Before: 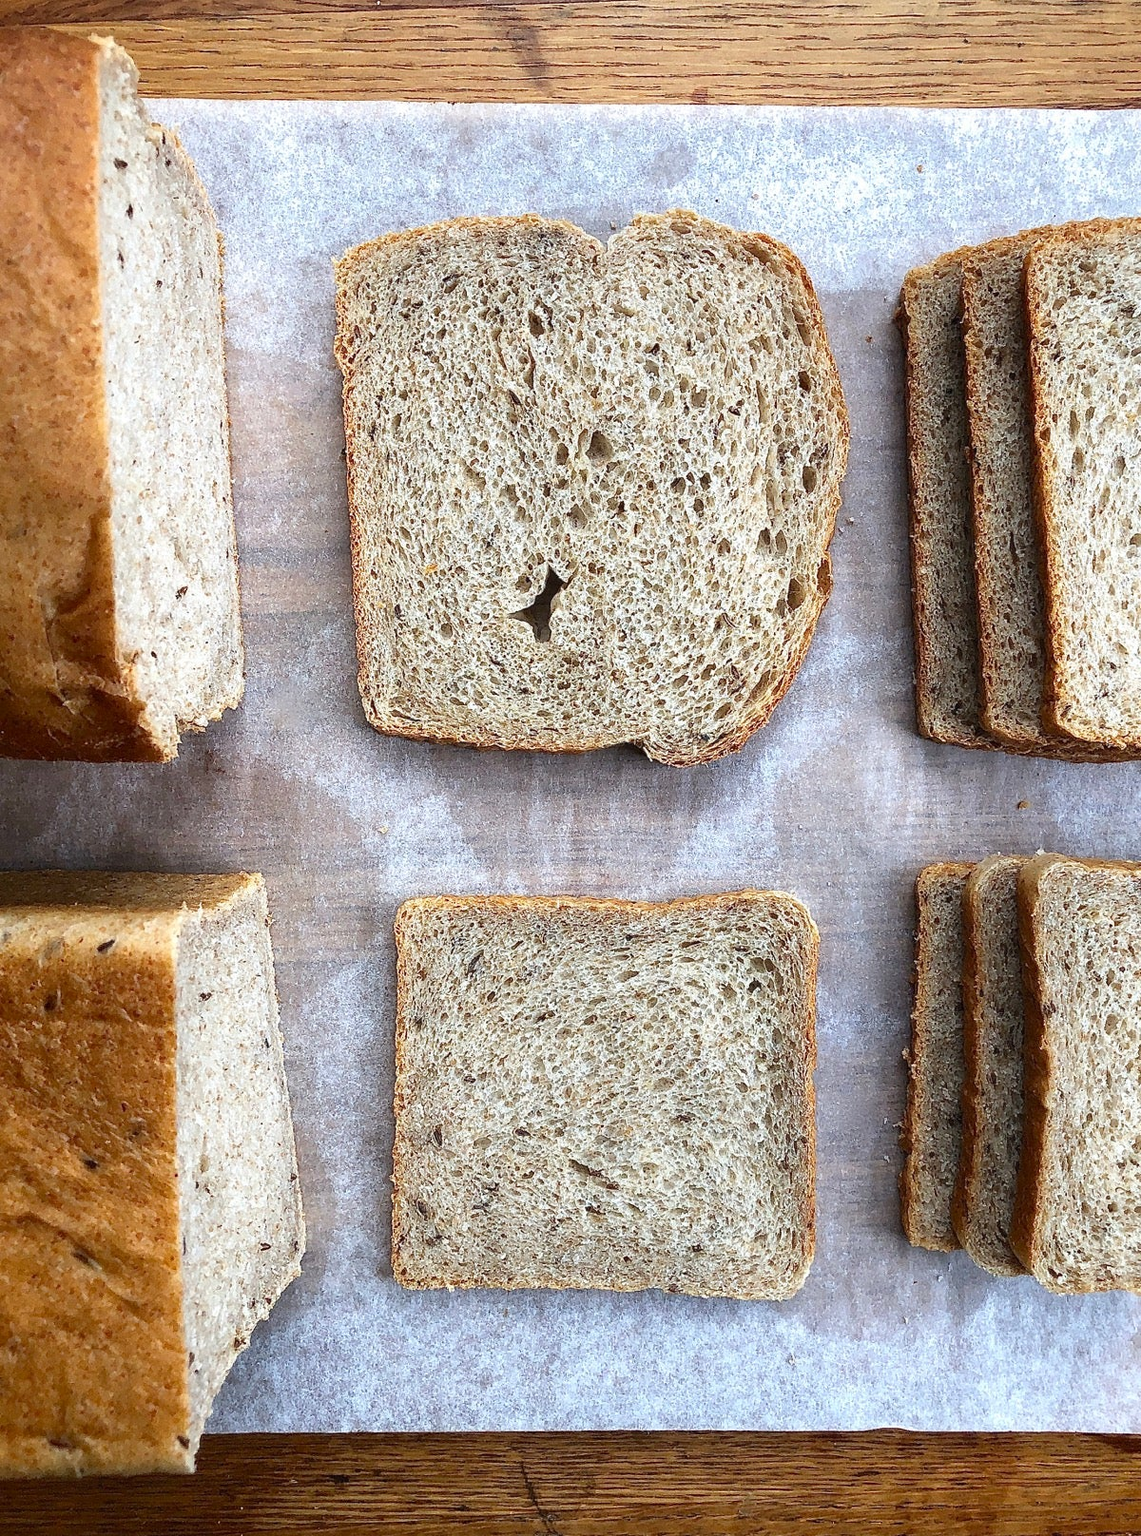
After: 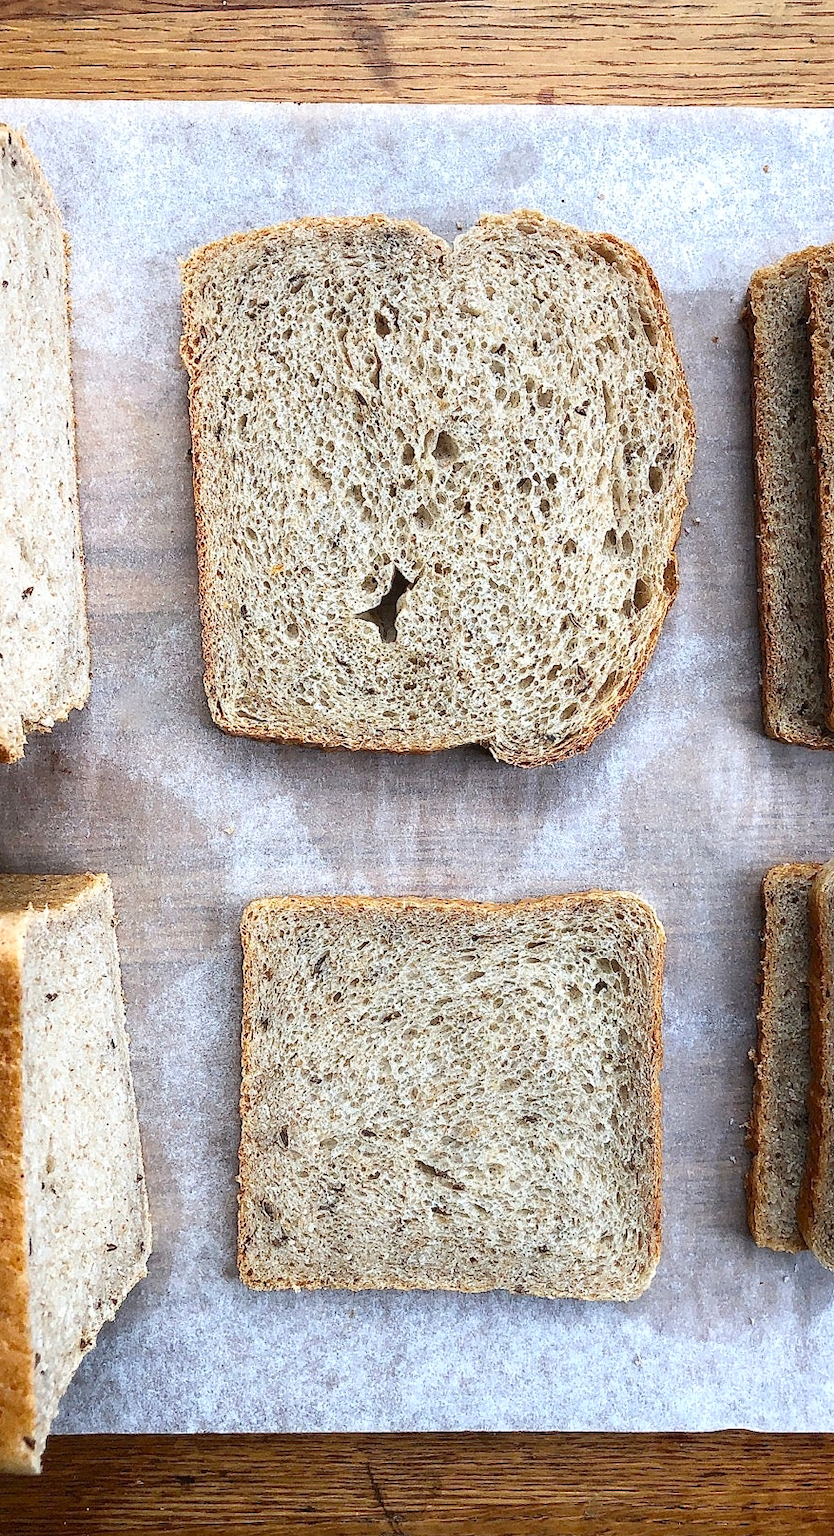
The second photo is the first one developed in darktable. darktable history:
crop: left 13.51%, top 0%, right 13.344%
shadows and highlights: shadows -1.21, highlights 40.46
